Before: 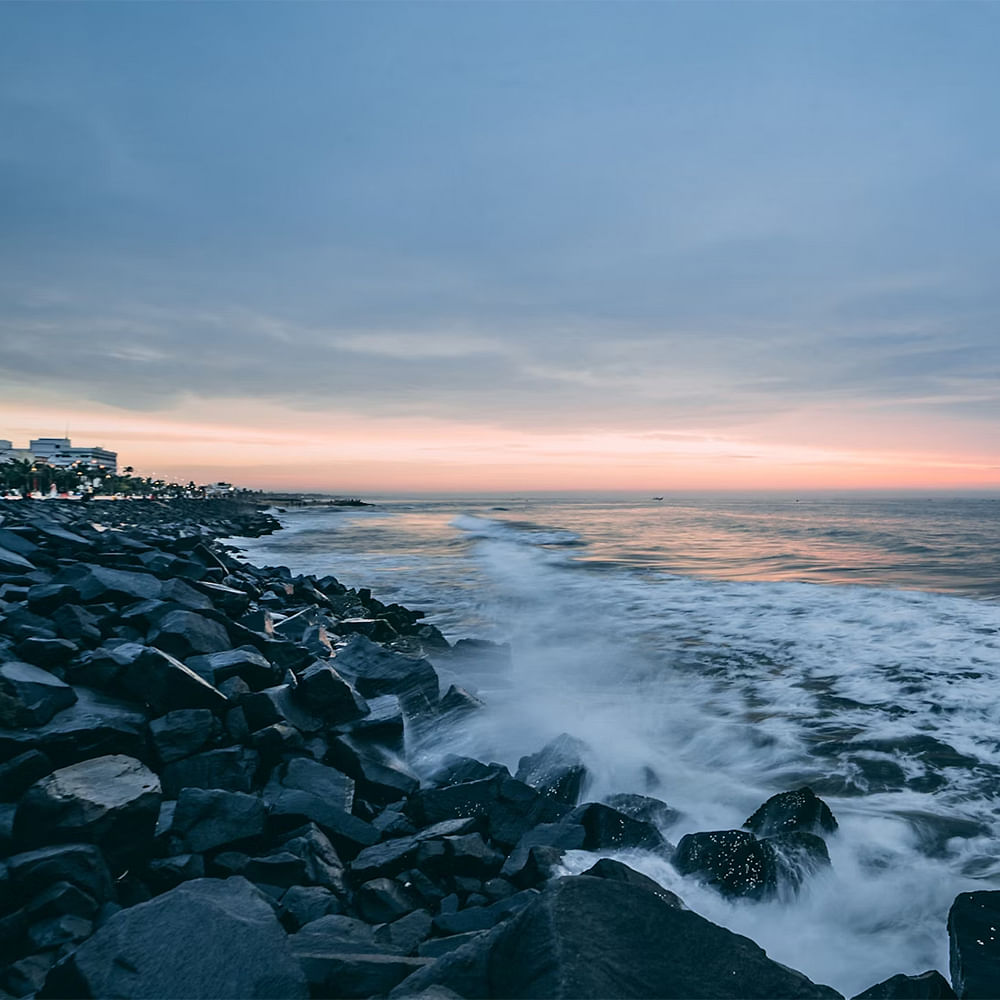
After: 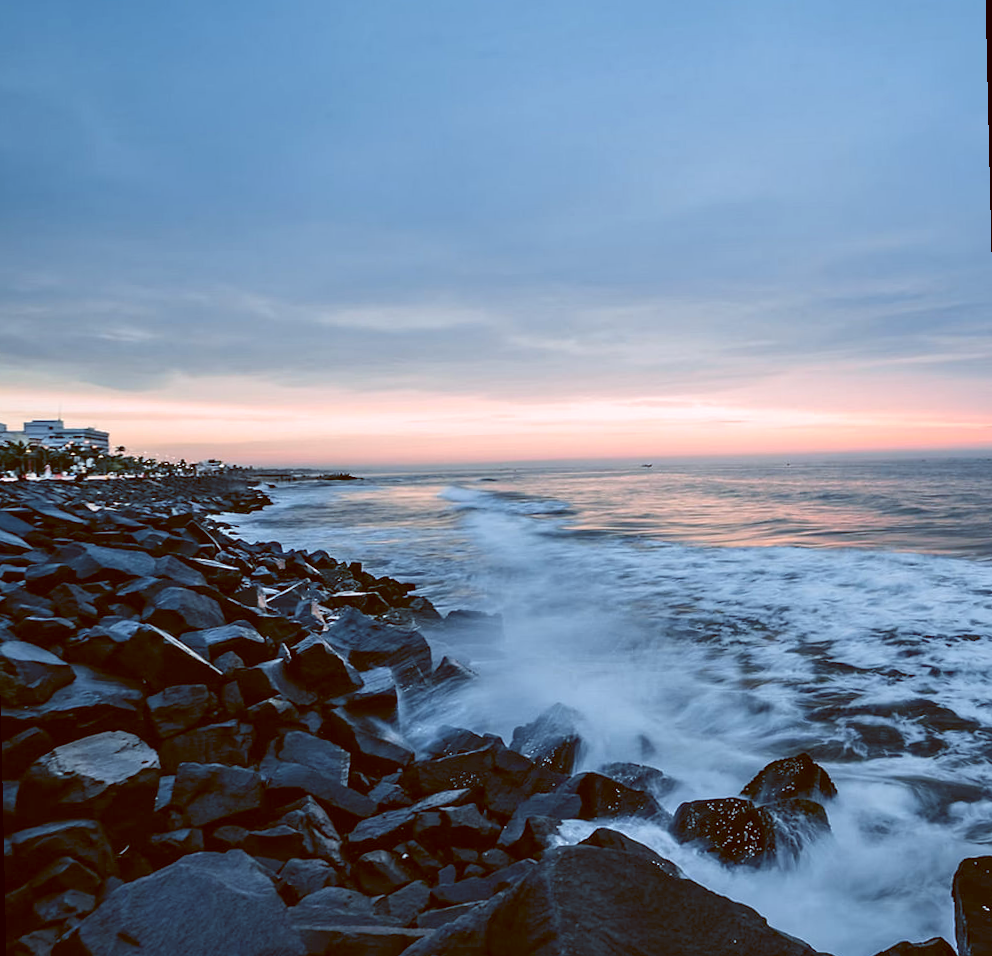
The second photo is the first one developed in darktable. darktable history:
exposure: exposure 0.178 EV, compensate exposure bias true, compensate highlight preservation false
white balance: emerald 1
color balance: lift [1, 1.015, 1.004, 0.985], gamma [1, 0.958, 0.971, 1.042], gain [1, 0.956, 0.977, 1.044]
rotate and perspective: rotation -1.32°, lens shift (horizontal) -0.031, crop left 0.015, crop right 0.985, crop top 0.047, crop bottom 0.982
